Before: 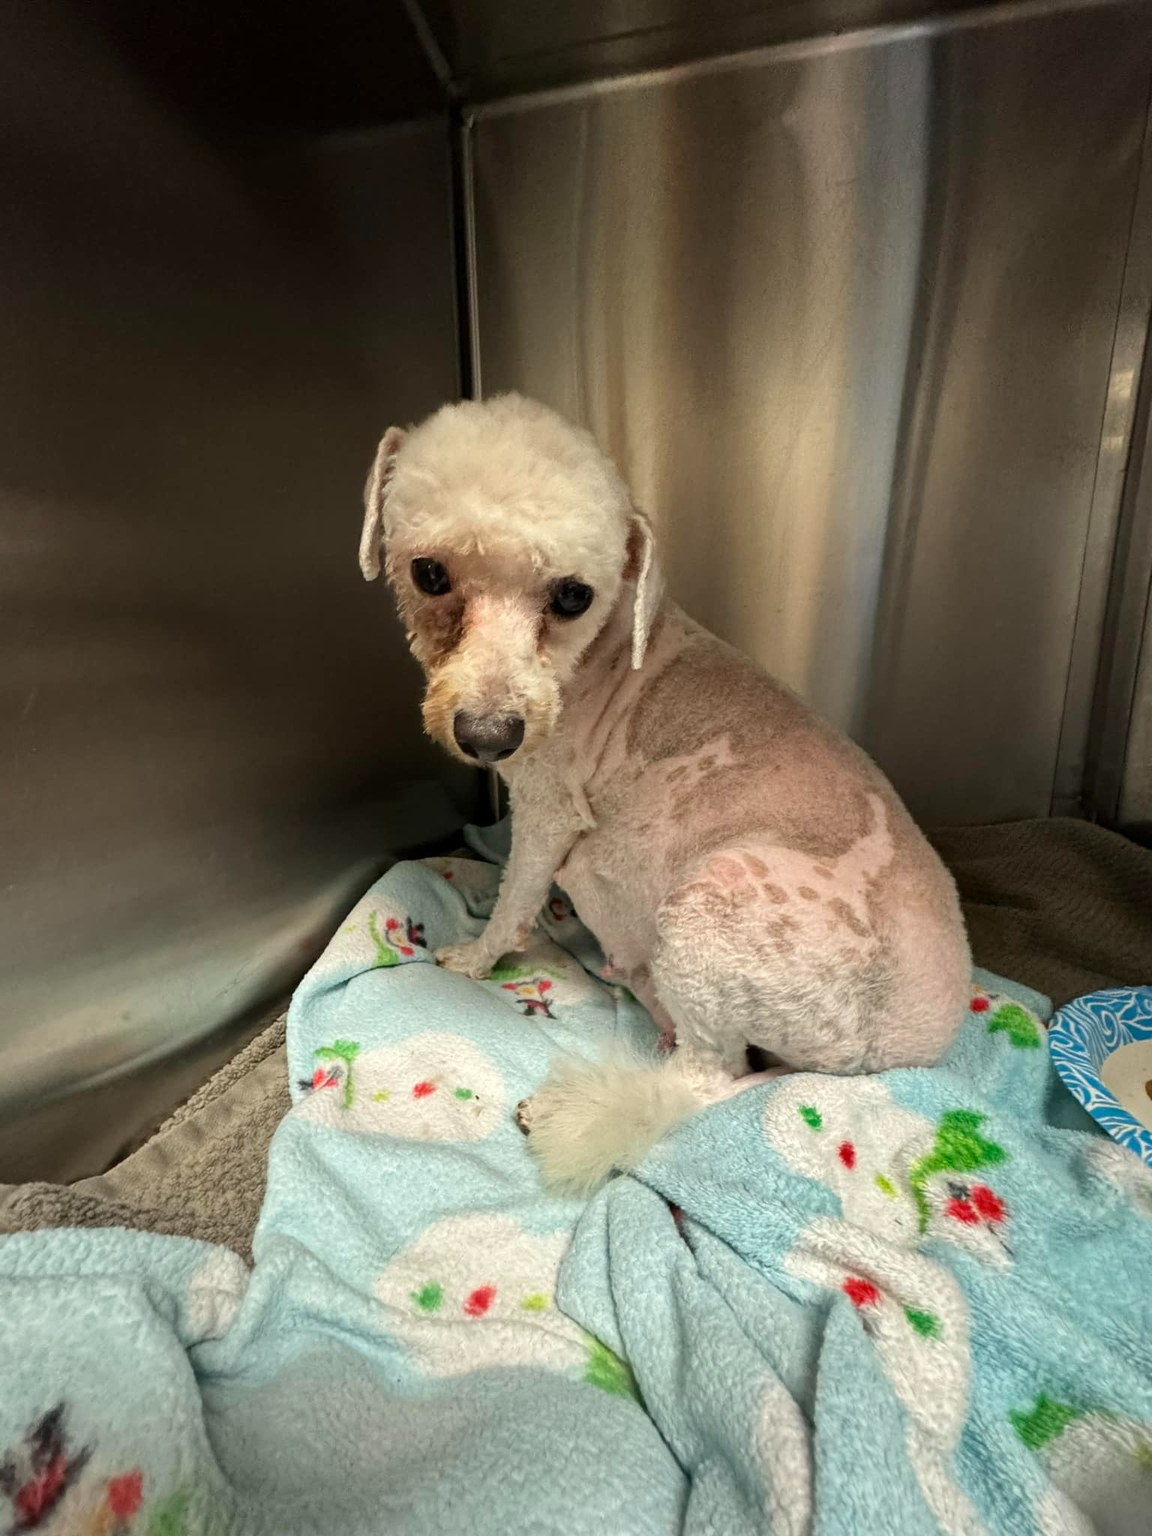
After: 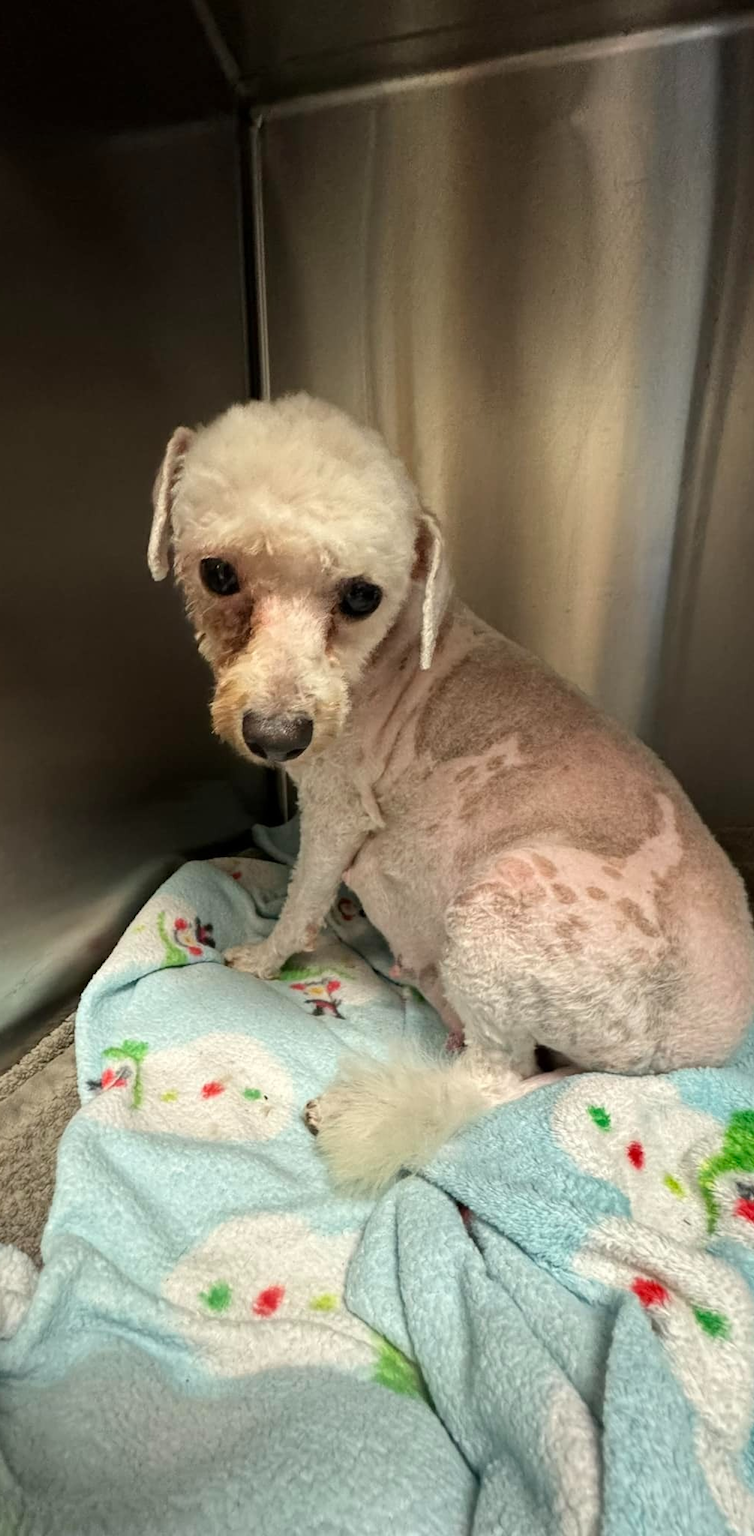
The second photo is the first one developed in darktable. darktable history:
crop and rotate: left 18.398%, right 16.06%
